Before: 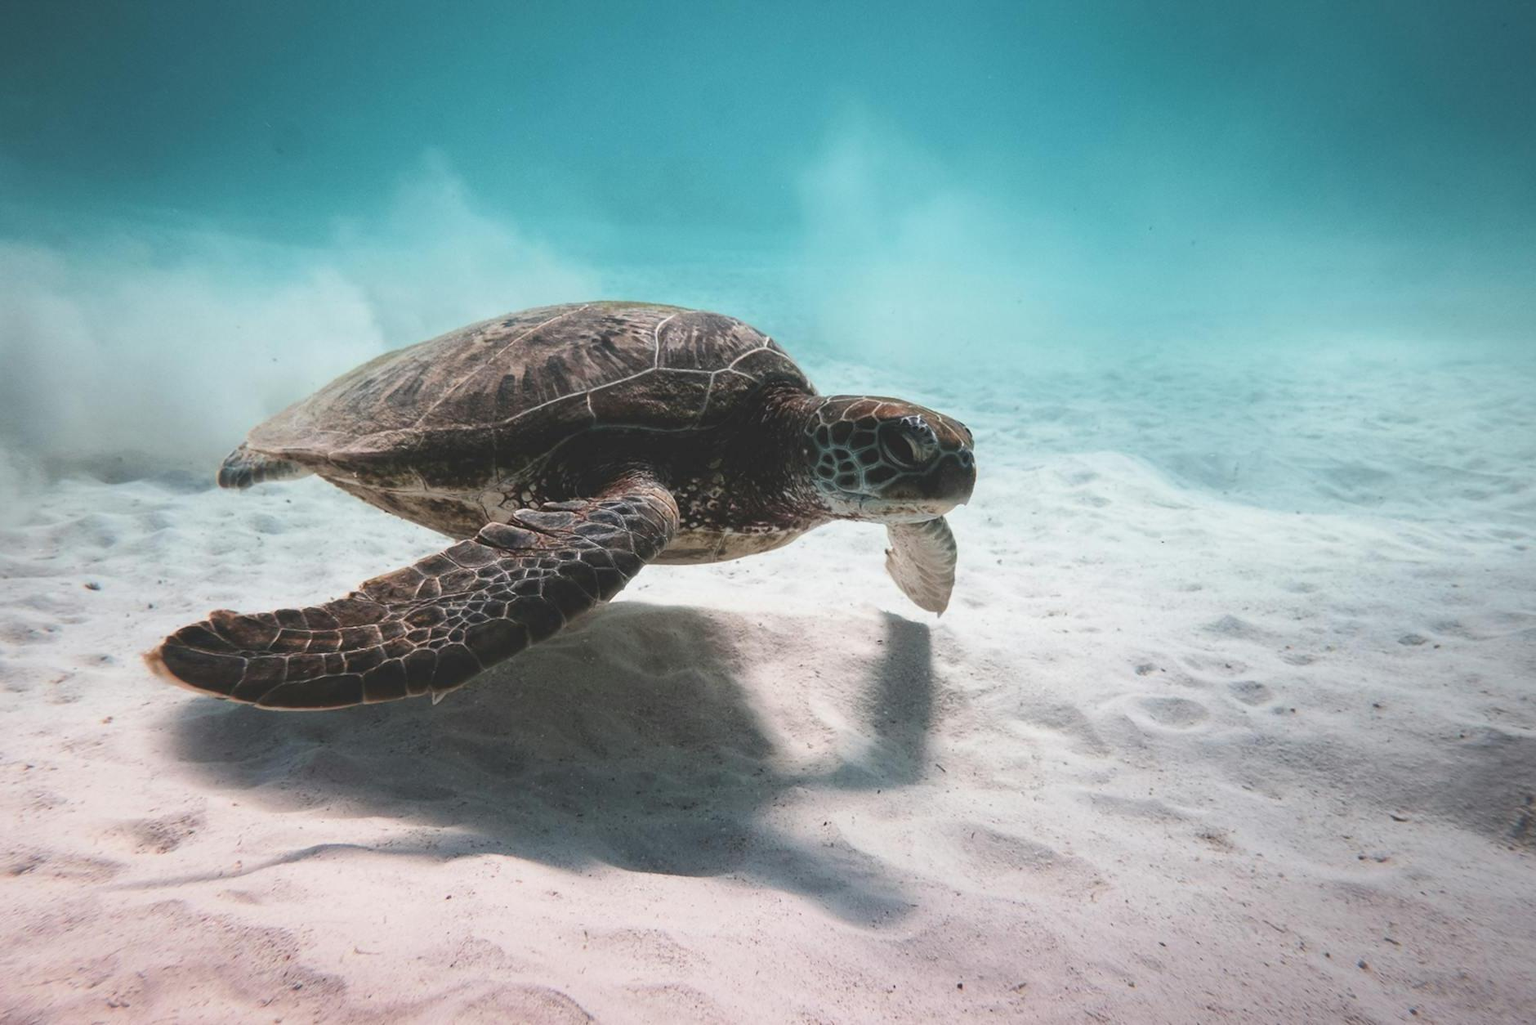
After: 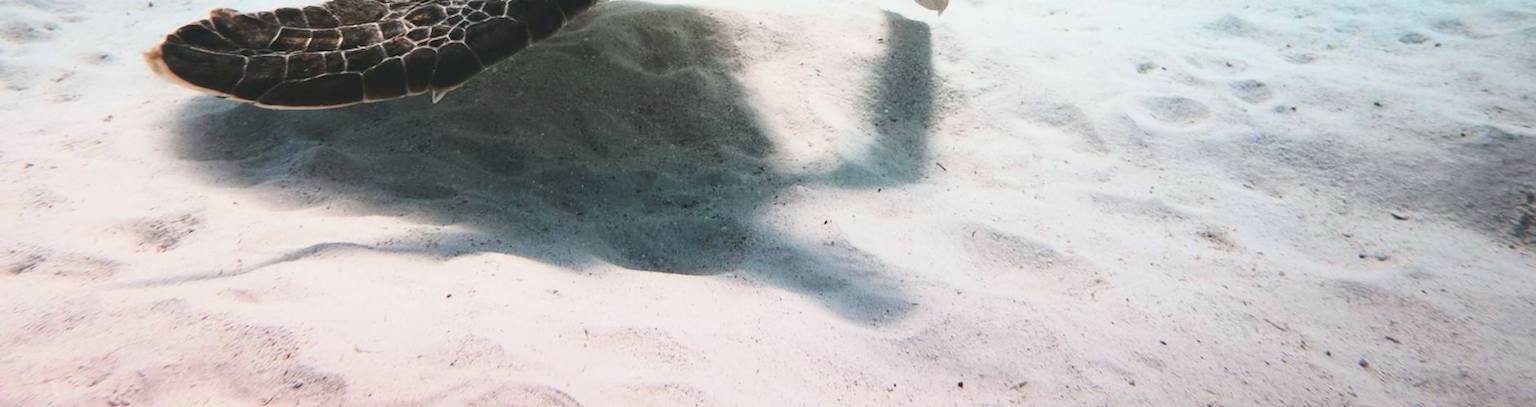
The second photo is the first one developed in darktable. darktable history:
crop and rotate: top 58.733%, bottom 1.524%
tone curve: curves: ch0 [(0, 0) (0.114, 0.083) (0.303, 0.285) (0.447, 0.51) (0.602, 0.697) (0.772, 0.866) (0.999, 0.978)]; ch1 [(0, 0) (0.389, 0.352) (0.458, 0.433) (0.486, 0.474) (0.509, 0.505) (0.535, 0.528) (0.57, 0.579) (0.696, 0.706) (1, 1)]; ch2 [(0, 0) (0.369, 0.388) (0.449, 0.431) (0.501, 0.5) (0.528, 0.527) (0.589, 0.608) (0.697, 0.721) (1, 1)], color space Lab, independent channels, preserve colors none
